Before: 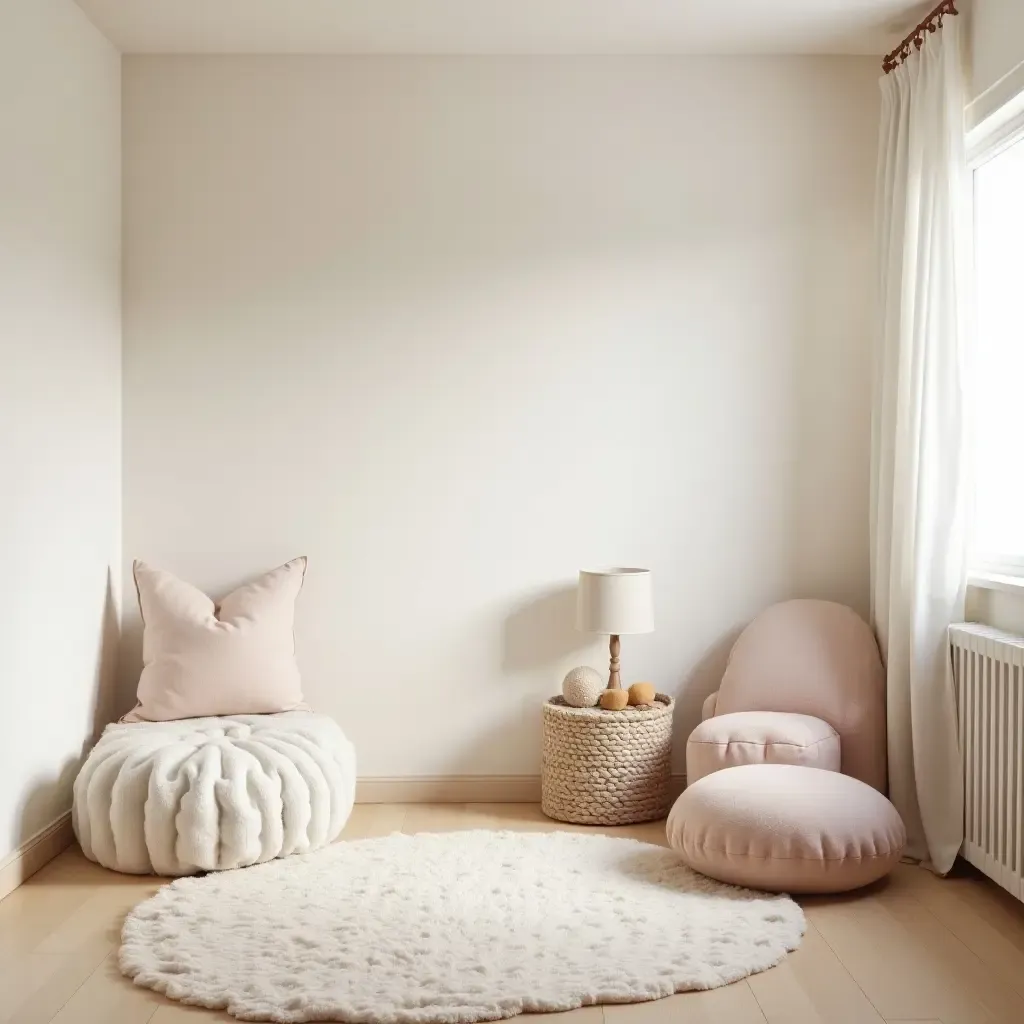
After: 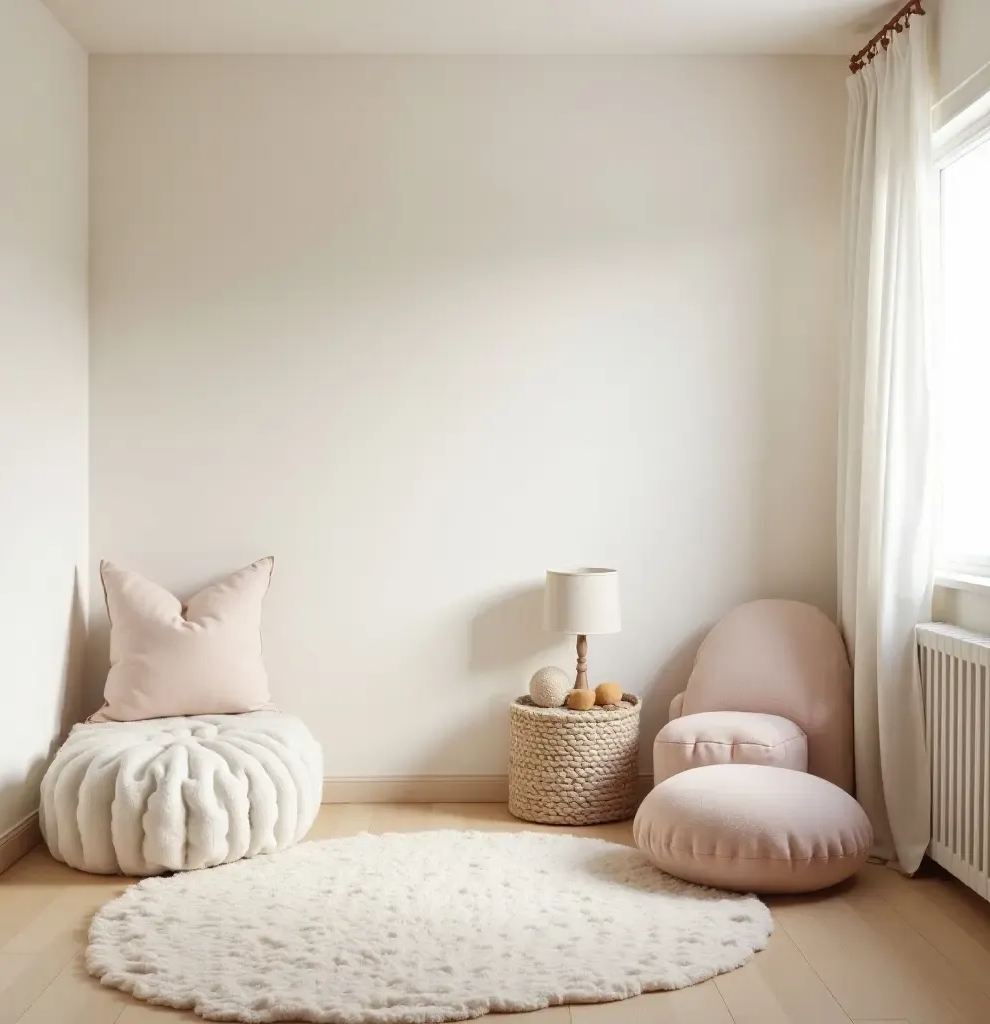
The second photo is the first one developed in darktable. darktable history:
crop and rotate: left 3.231%
